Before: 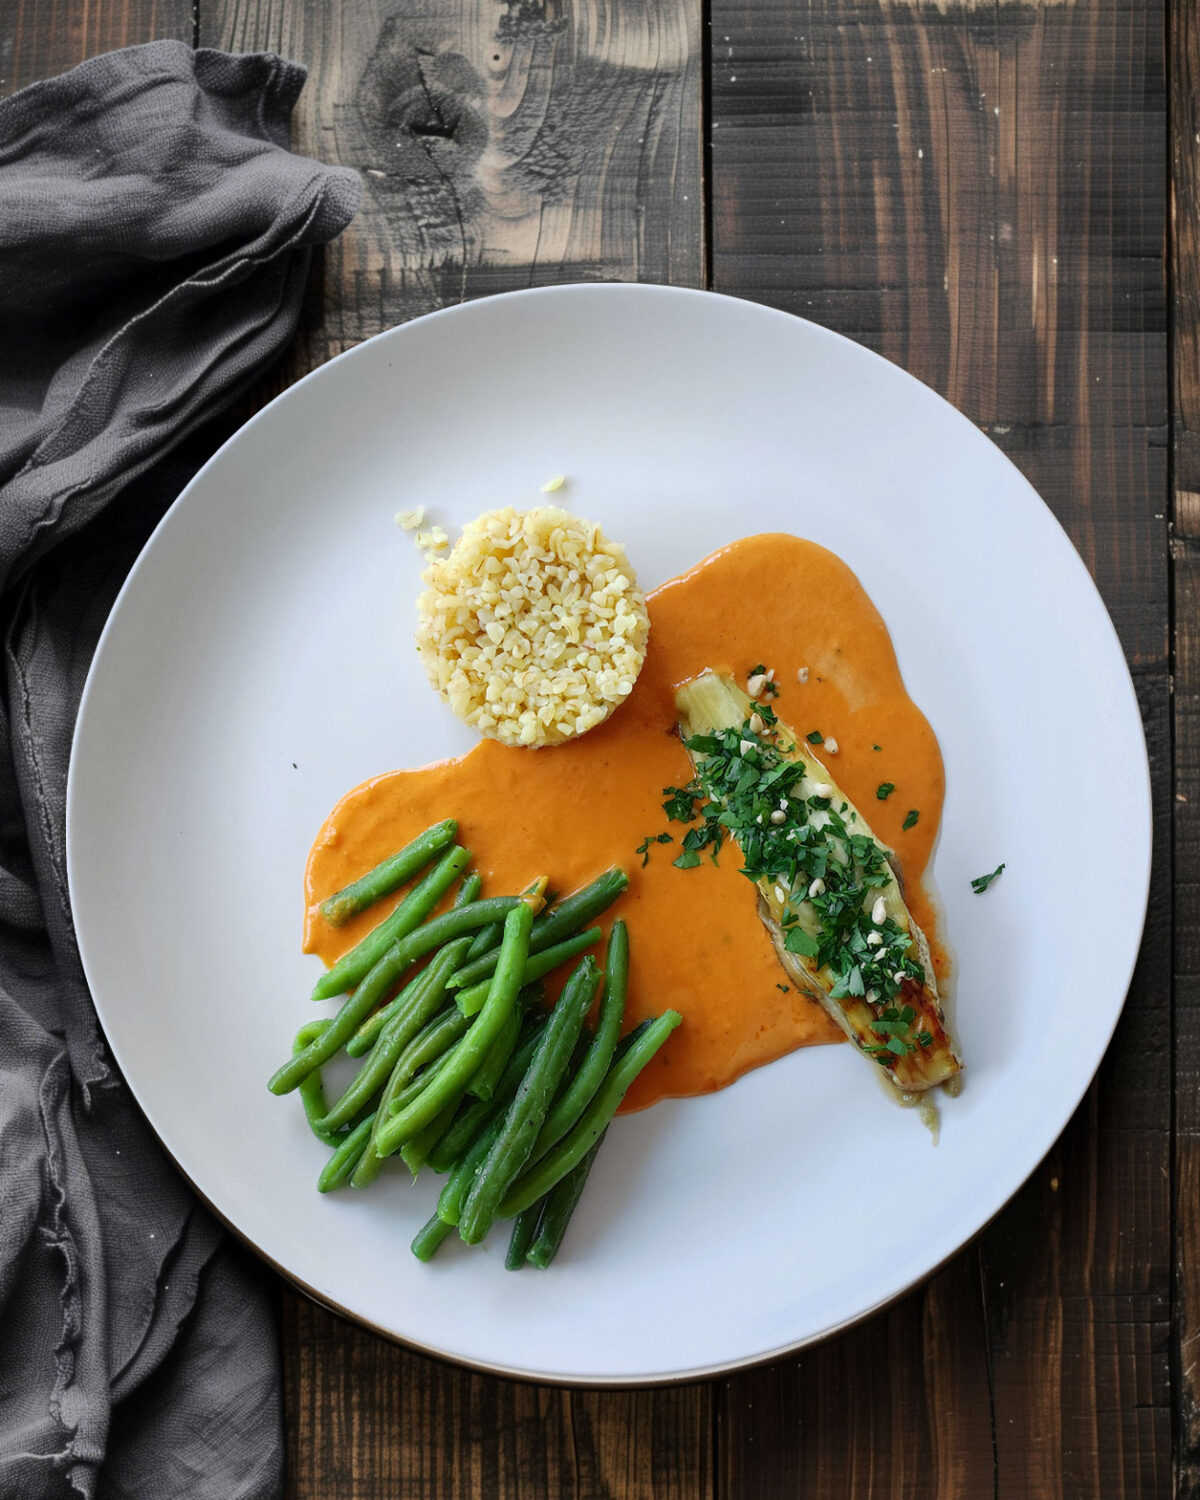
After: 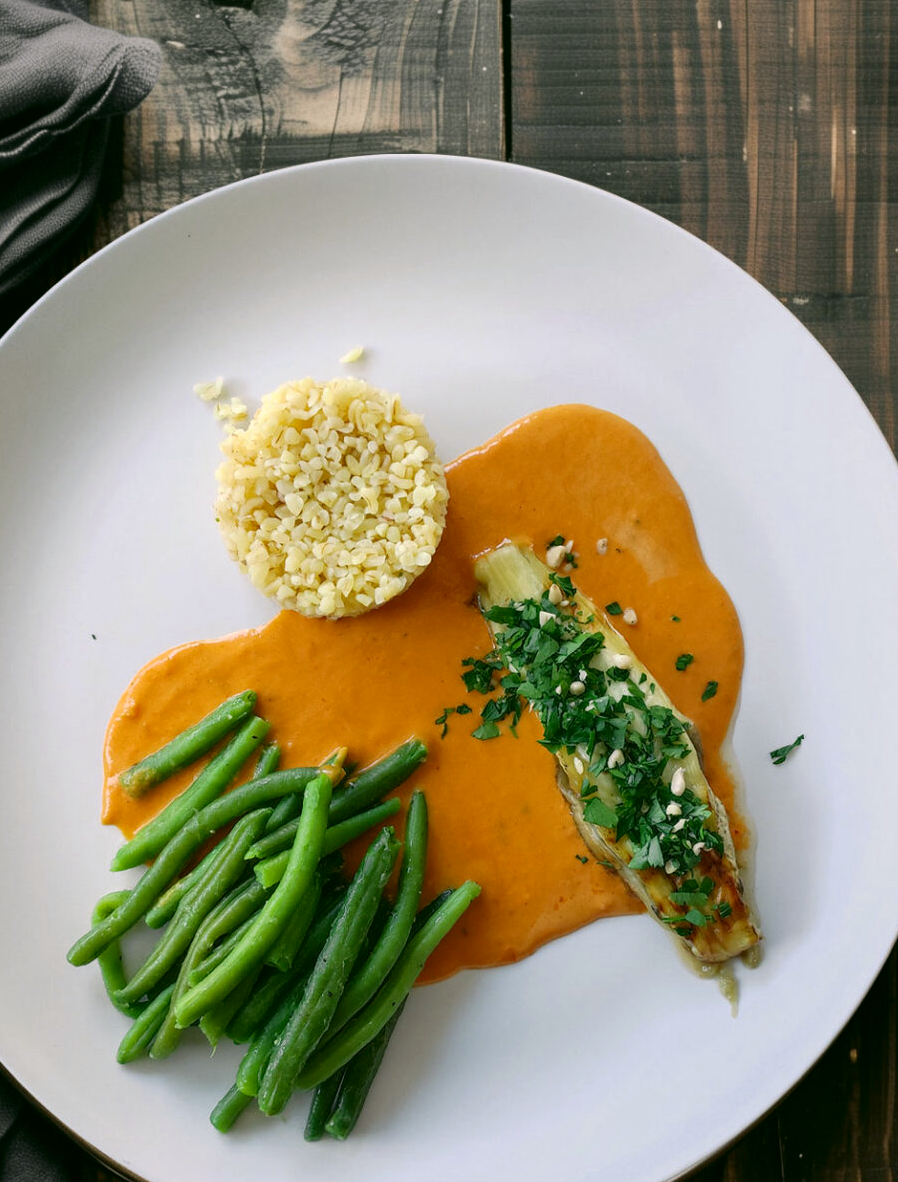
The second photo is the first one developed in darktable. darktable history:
color correction: highlights a* 4.02, highlights b* 4.98, shadows a* -7.55, shadows b* 4.98
crop: left 16.768%, top 8.653%, right 8.362%, bottom 12.485%
